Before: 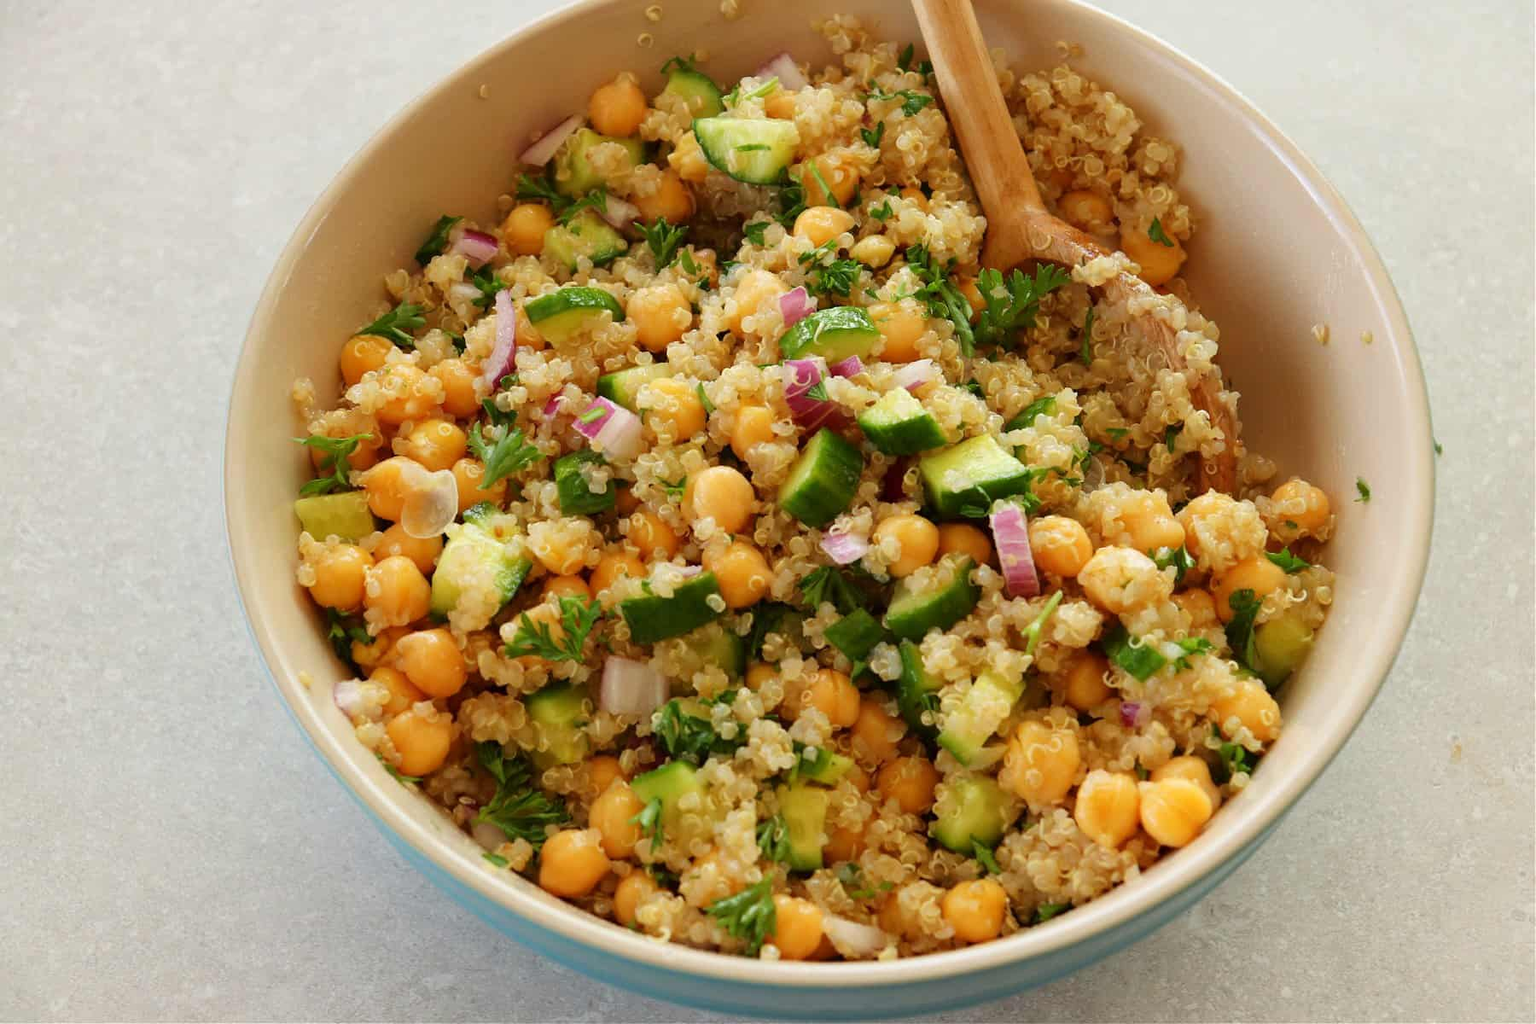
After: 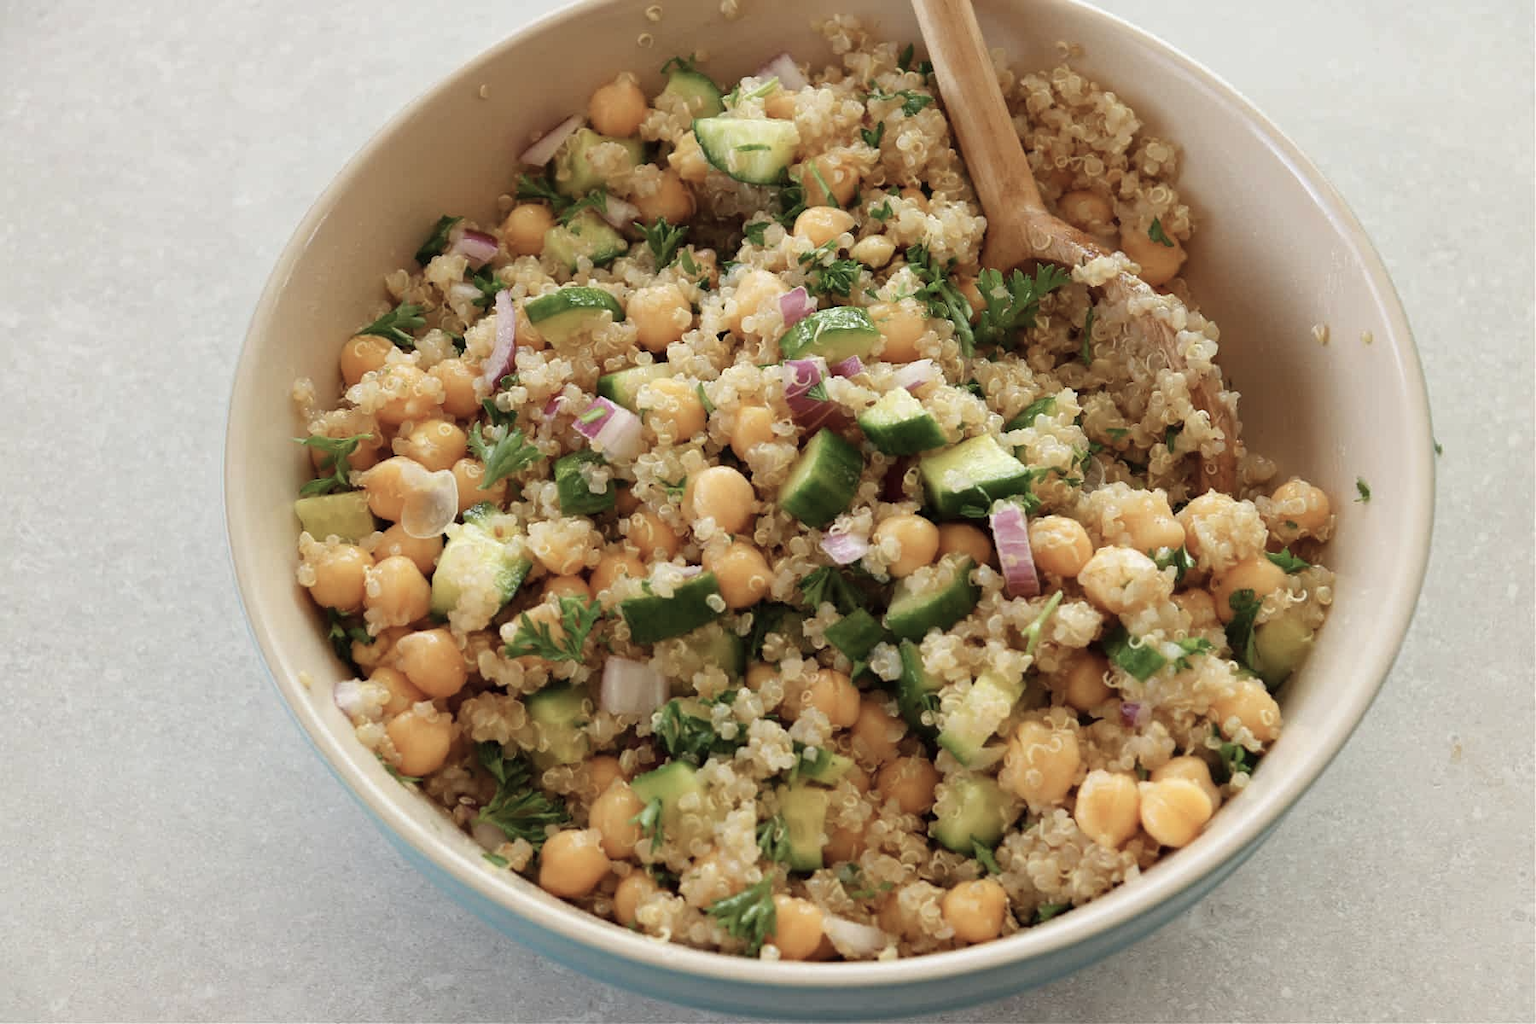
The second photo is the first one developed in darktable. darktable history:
color correction: saturation 0.57
tone equalizer: on, module defaults
contrast brightness saturation: saturation 0.1
